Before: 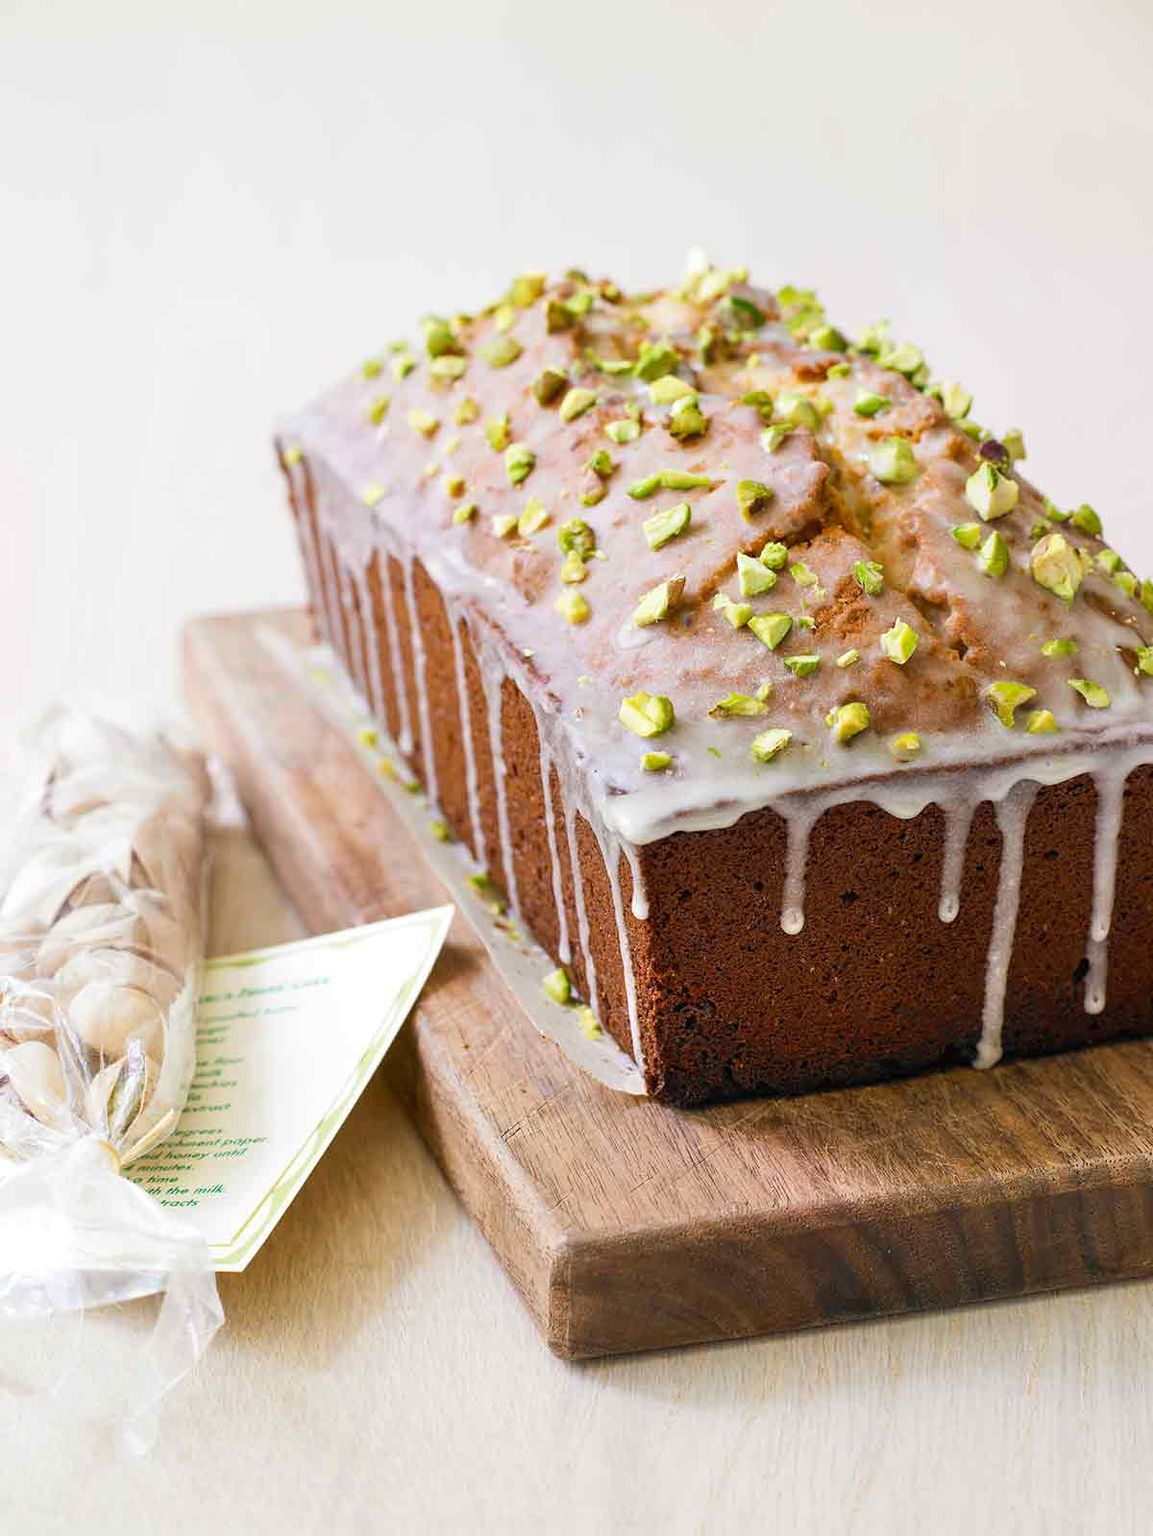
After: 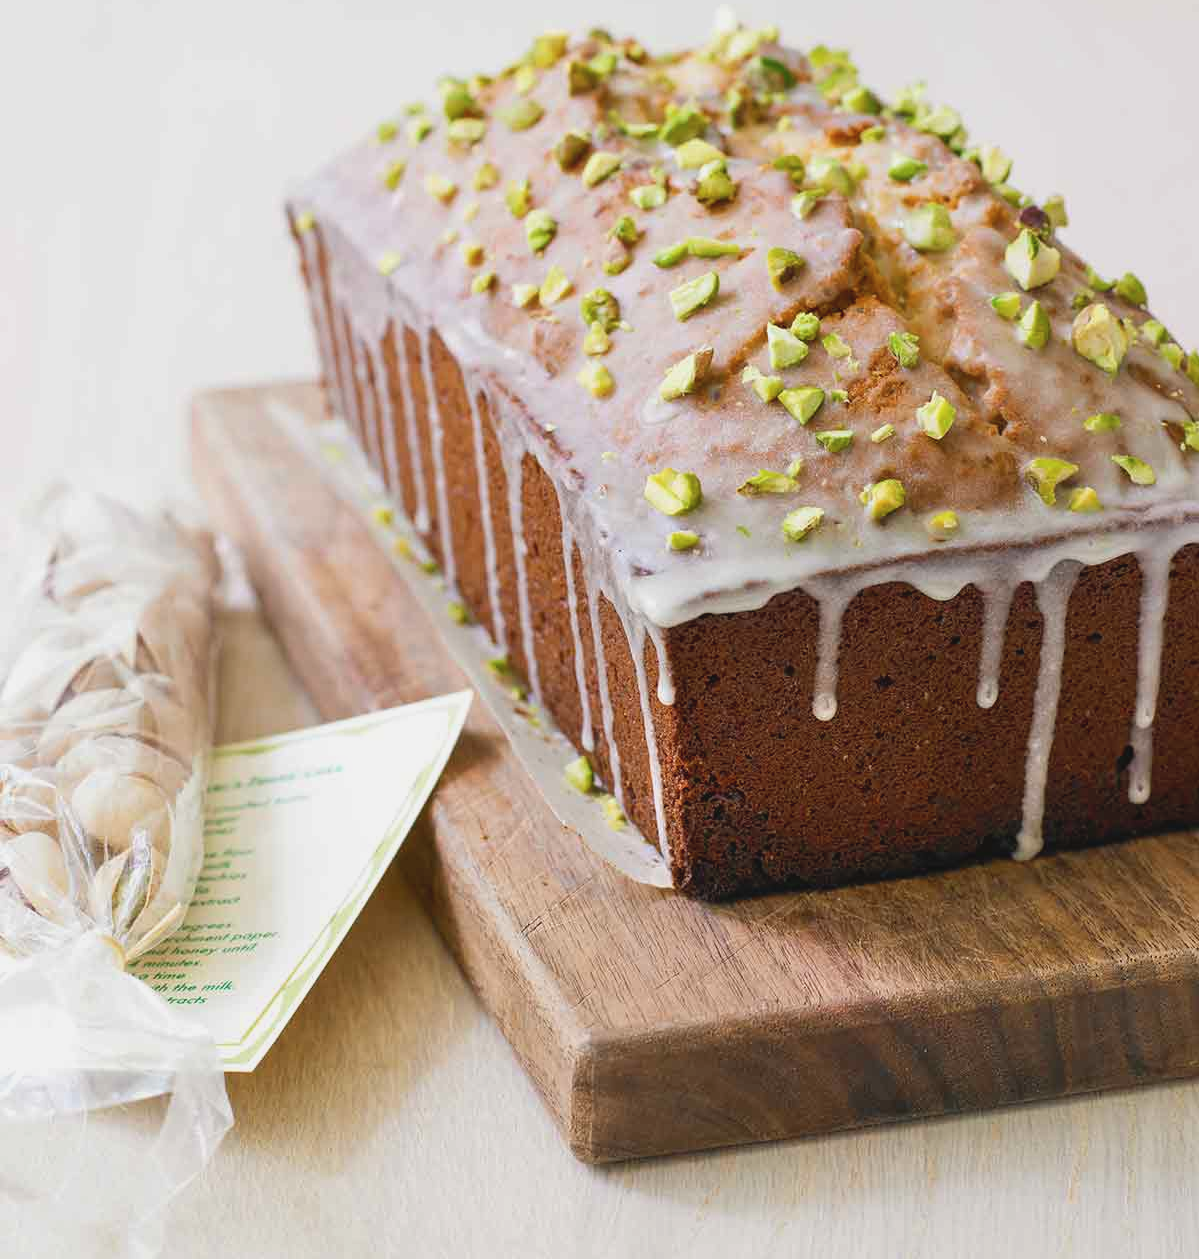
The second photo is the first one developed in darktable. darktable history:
crop and rotate: top 15.801%, bottom 5.412%
contrast brightness saturation: contrast -0.094, saturation -0.083
